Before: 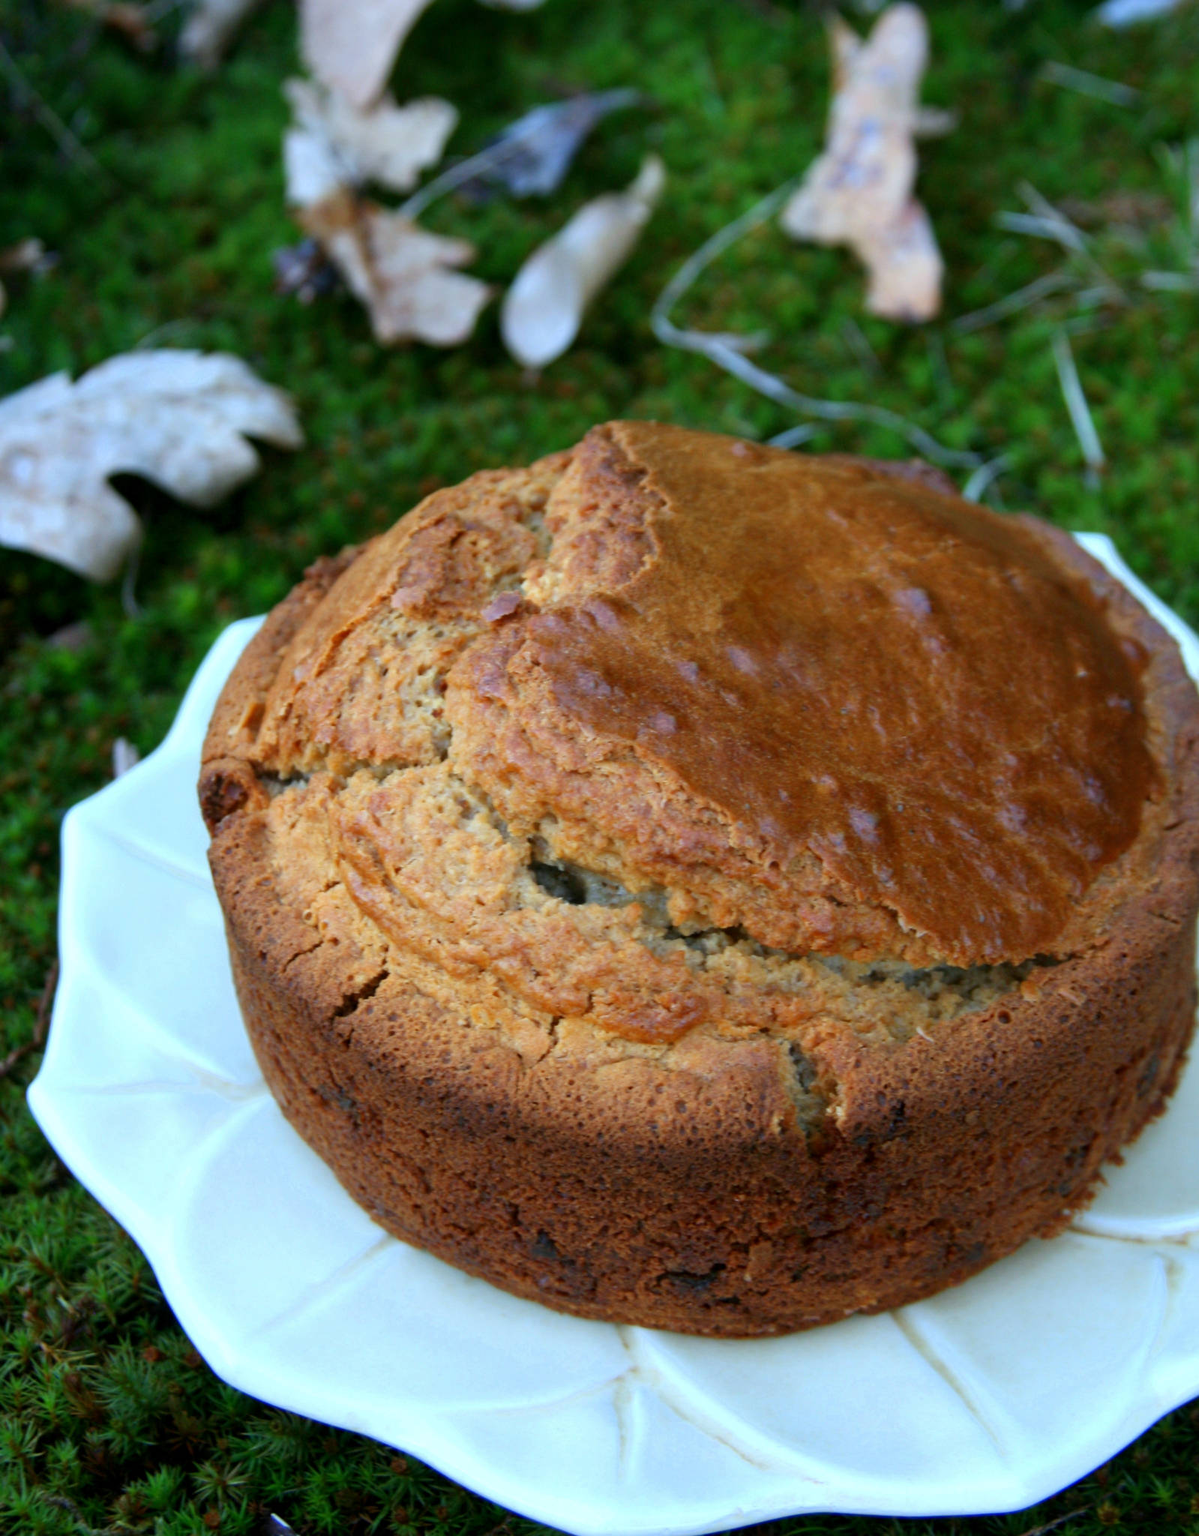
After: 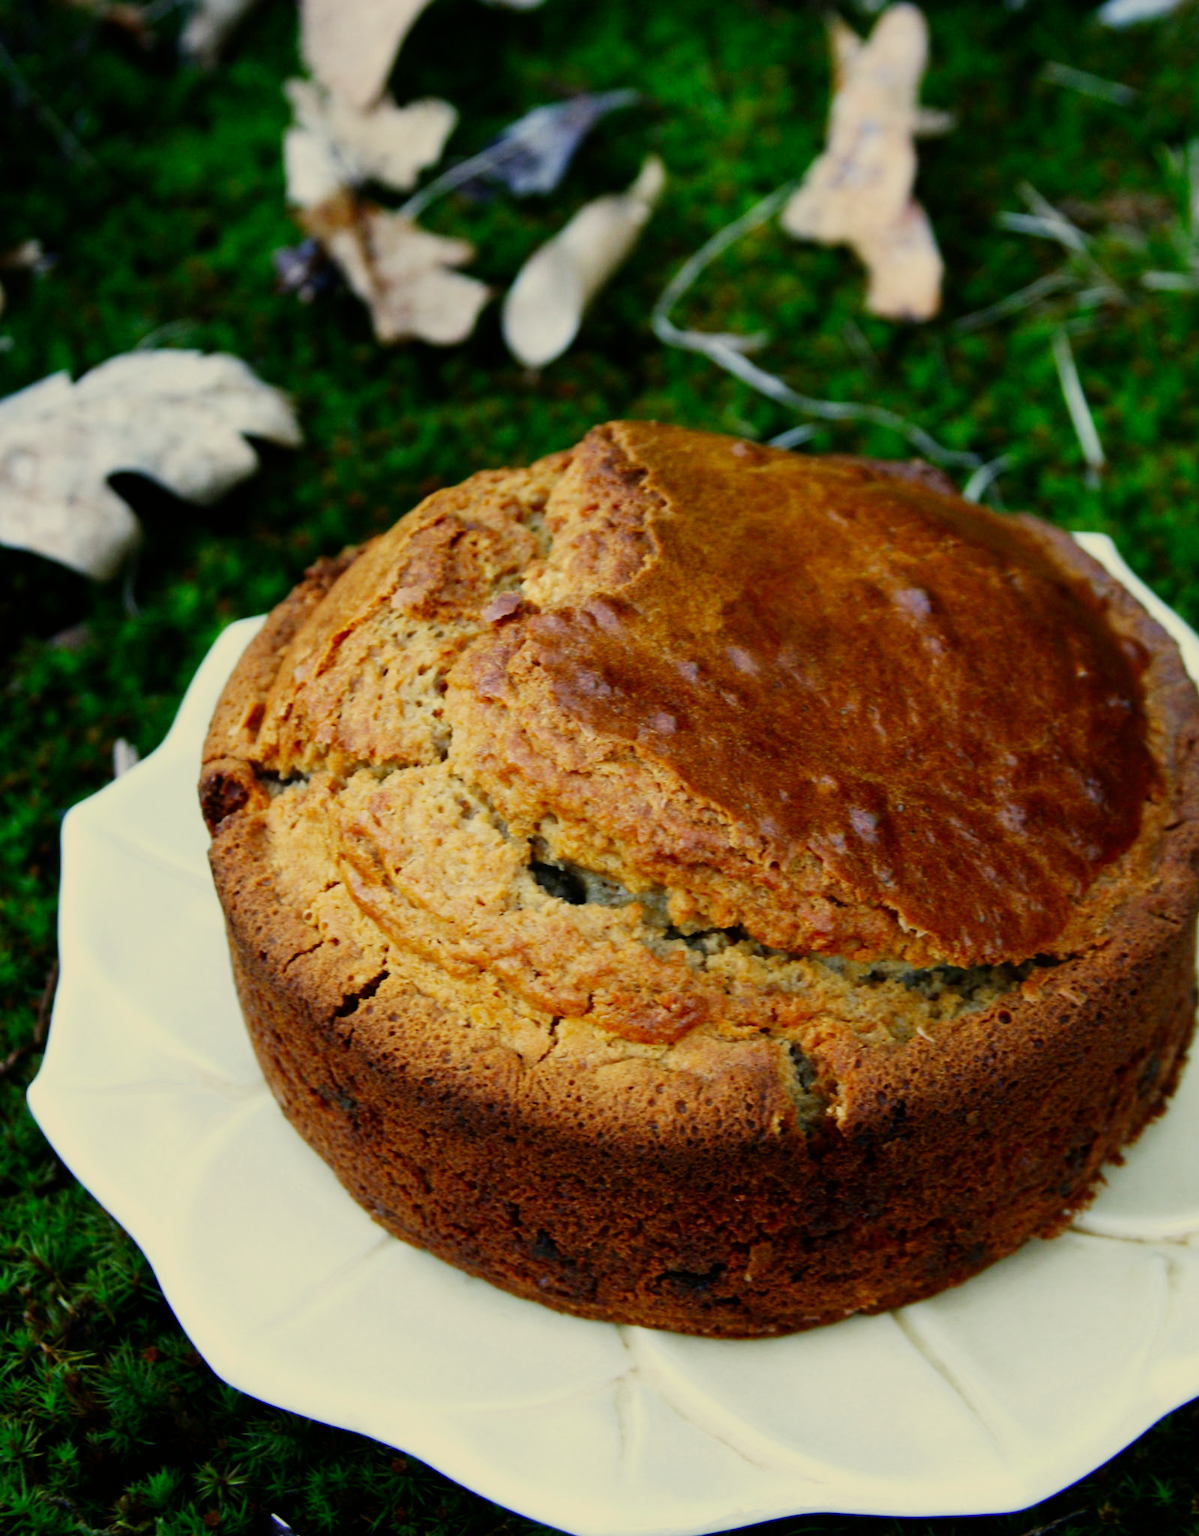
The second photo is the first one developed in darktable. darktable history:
color correction: highlights a* 2.72, highlights b* 22.8
sigmoid: contrast 1.7, skew -0.2, preserve hue 0%, red attenuation 0.1, red rotation 0.035, green attenuation 0.1, green rotation -0.017, blue attenuation 0.15, blue rotation -0.052, base primaries Rec2020
